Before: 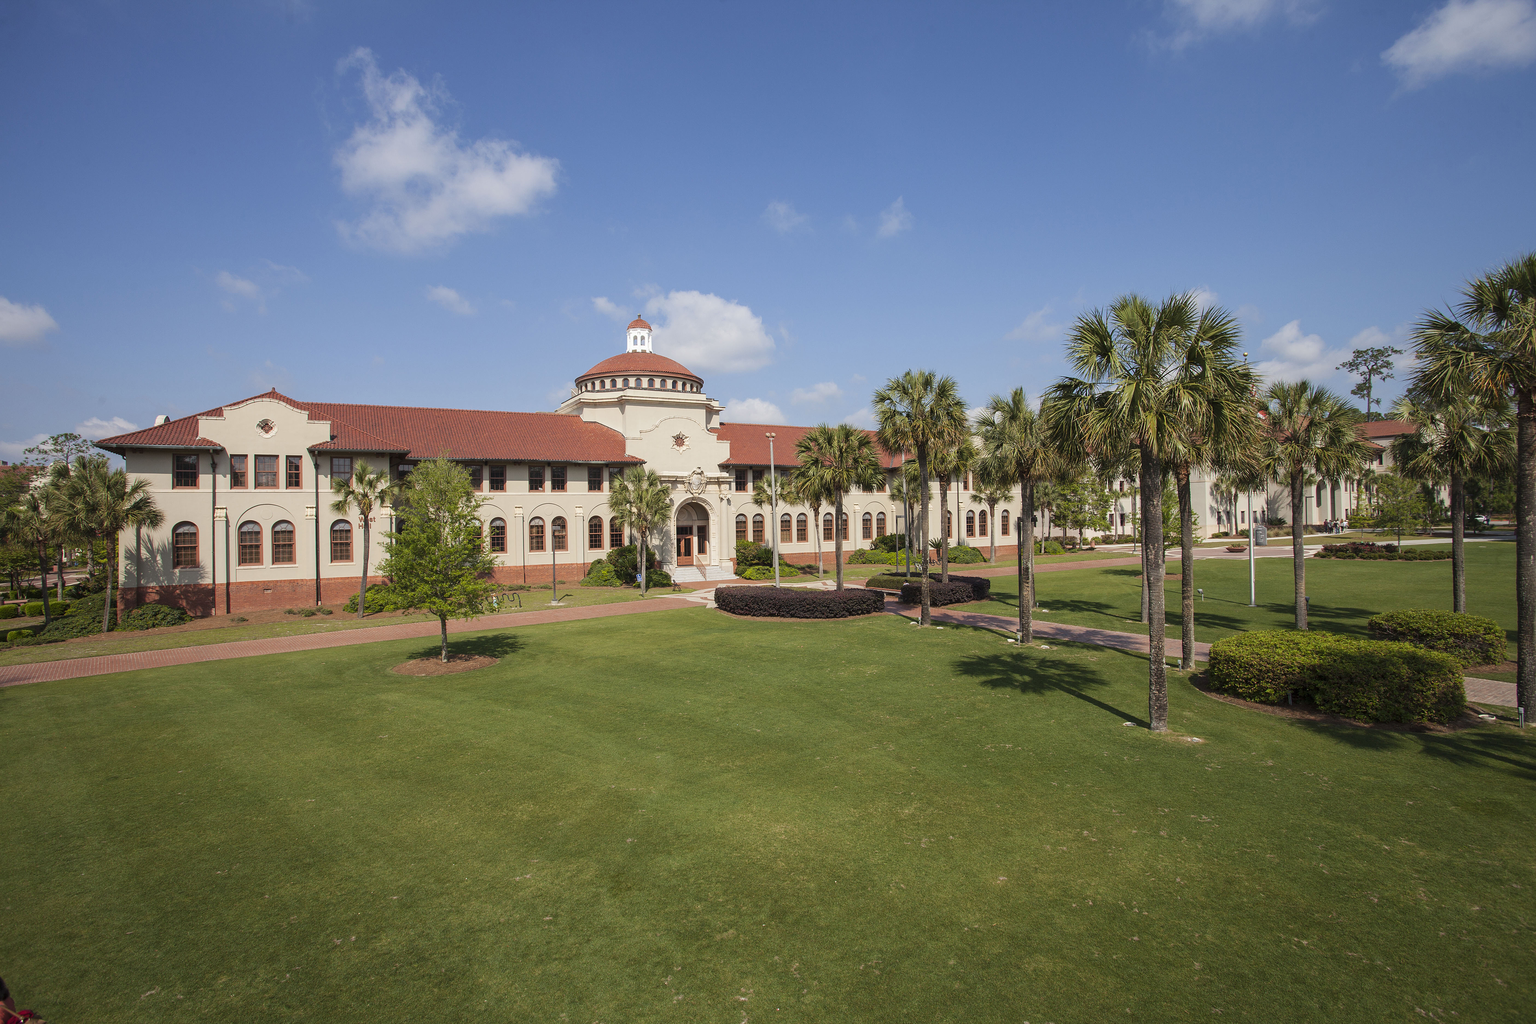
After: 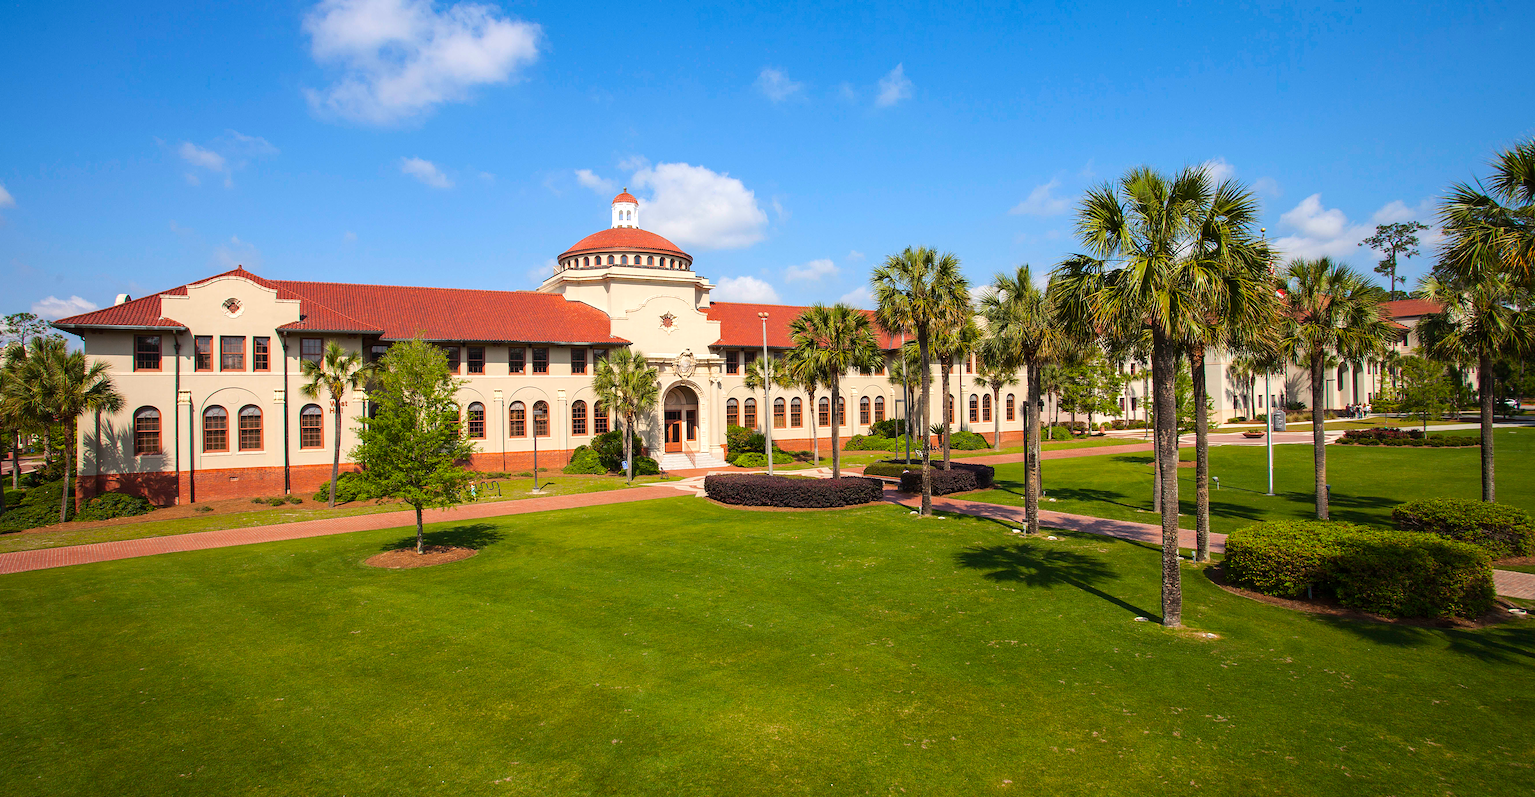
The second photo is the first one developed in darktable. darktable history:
tone equalizer: -8 EV -0.417 EV, -7 EV -0.389 EV, -6 EV -0.333 EV, -5 EV -0.222 EV, -3 EV 0.222 EV, -2 EV 0.333 EV, -1 EV 0.389 EV, +0 EV 0.417 EV, edges refinement/feathering 500, mask exposure compensation -1.57 EV, preserve details no
contrast brightness saturation: saturation 0.18
color balance rgb: perceptual saturation grading › global saturation 20%, global vibrance 20%
crop and rotate: left 2.991%, top 13.302%, right 1.981%, bottom 12.636%
